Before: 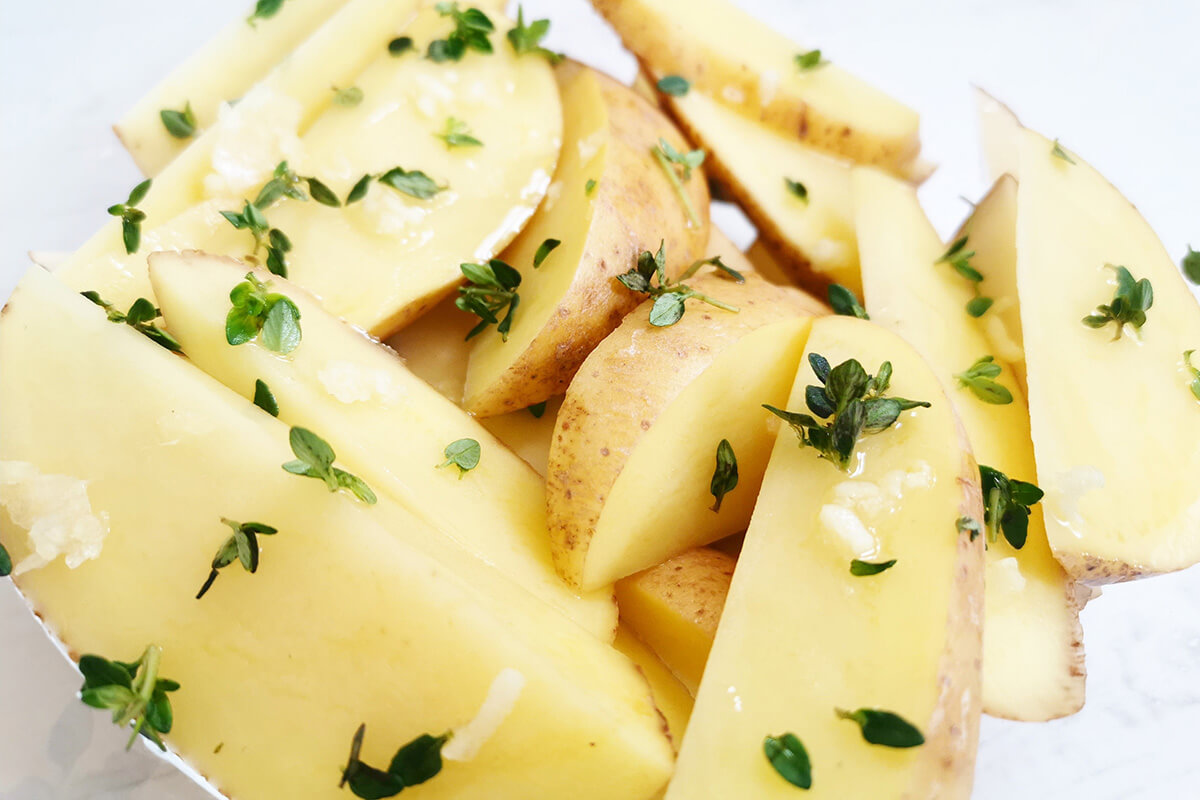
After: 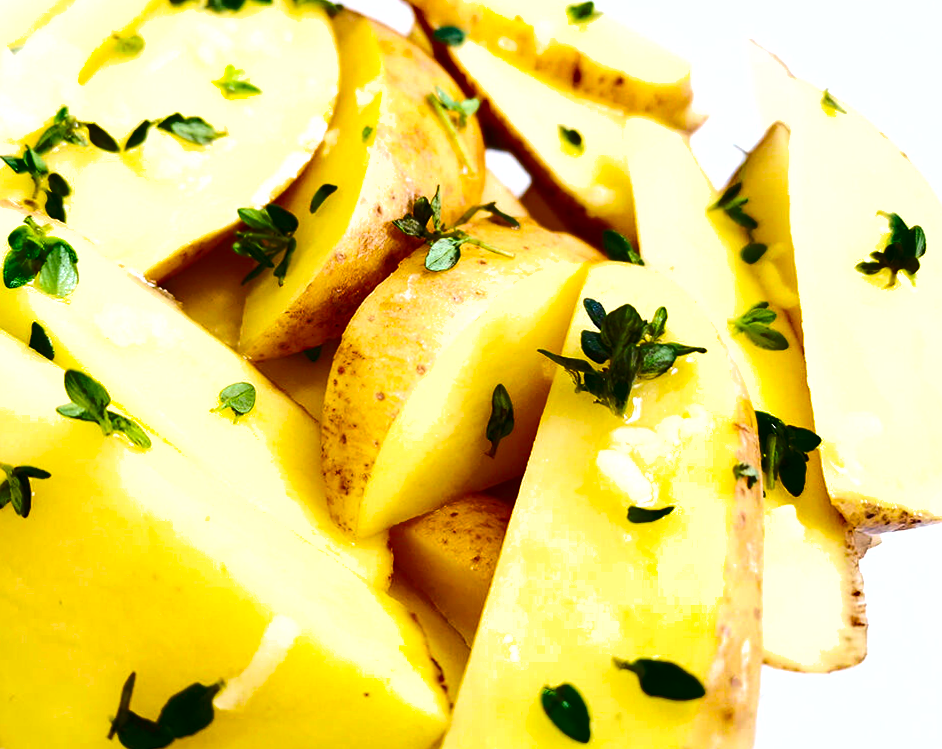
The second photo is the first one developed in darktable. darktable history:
rotate and perspective: rotation 0.226°, lens shift (vertical) -0.042, crop left 0.023, crop right 0.982, crop top 0.006, crop bottom 0.994
exposure: compensate highlight preservation false
color balance rgb: perceptual saturation grading › global saturation 20%, global vibrance 20%
shadows and highlights: low approximation 0.01, soften with gaussian
contrast brightness saturation: contrast 0.13, brightness -0.05, saturation 0.16
tone equalizer: -8 EV -0.417 EV, -7 EV -0.389 EV, -6 EV -0.333 EV, -5 EV -0.222 EV, -3 EV 0.222 EV, -2 EV 0.333 EV, -1 EV 0.389 EV, +0 EV 0.417 EV, edges refinement/feathering 500, mask exposure compensation -1.57 EV, preserve details no
crop and rotate: left 17.959%, top 5.771%, right 1.742%
white balance: emerald 1
